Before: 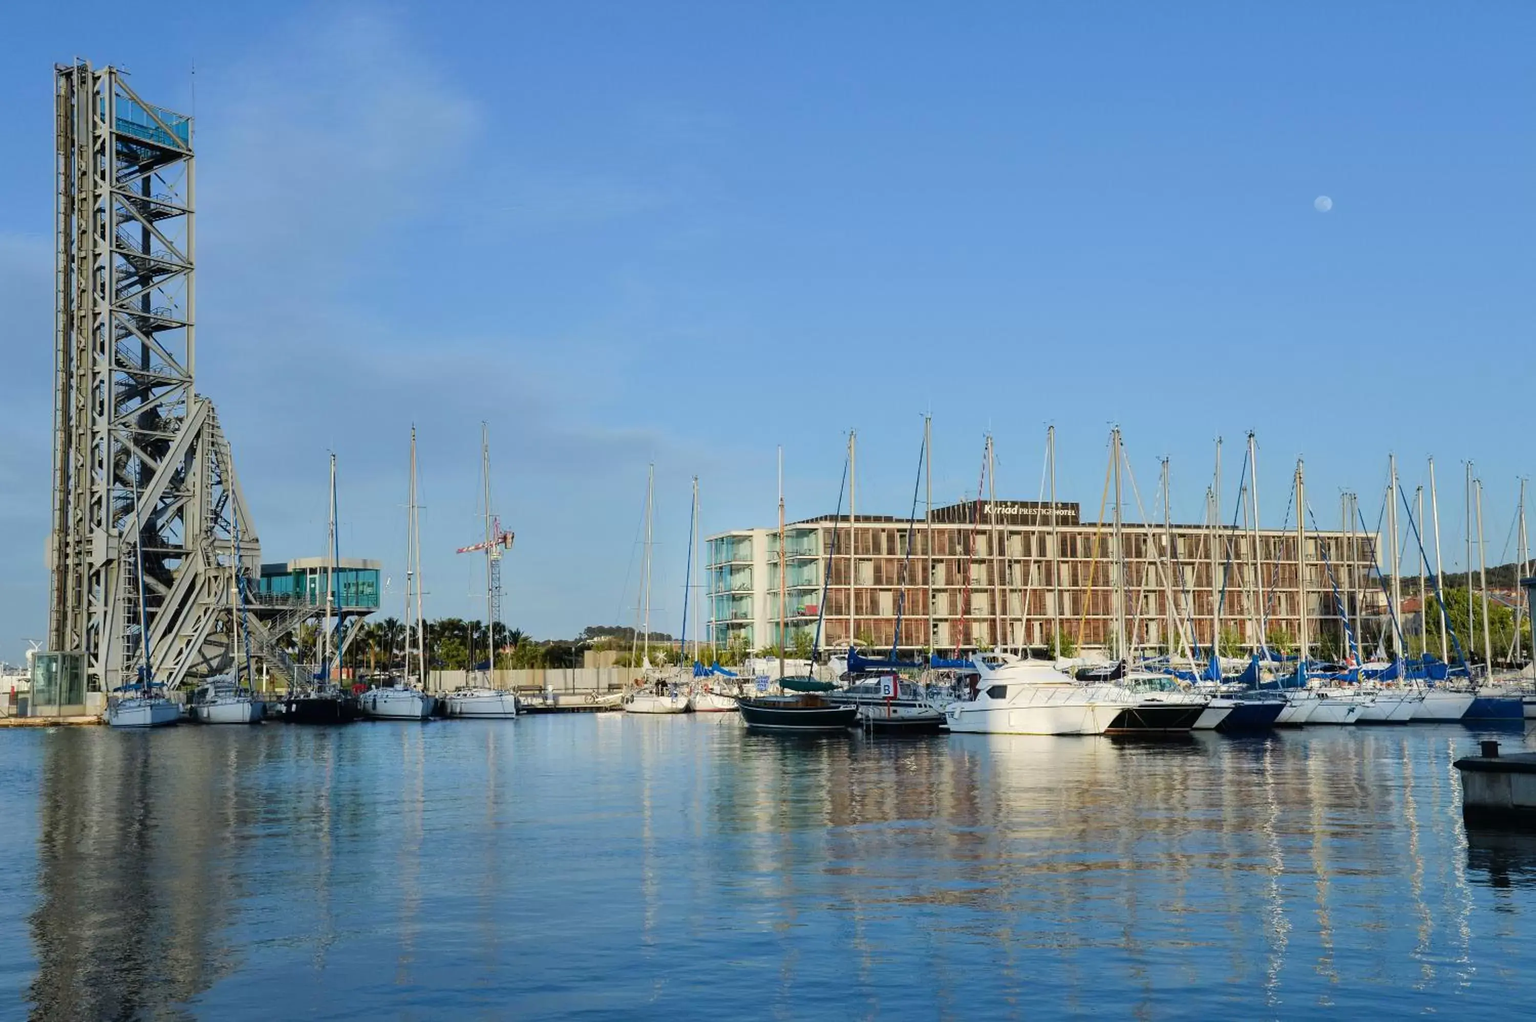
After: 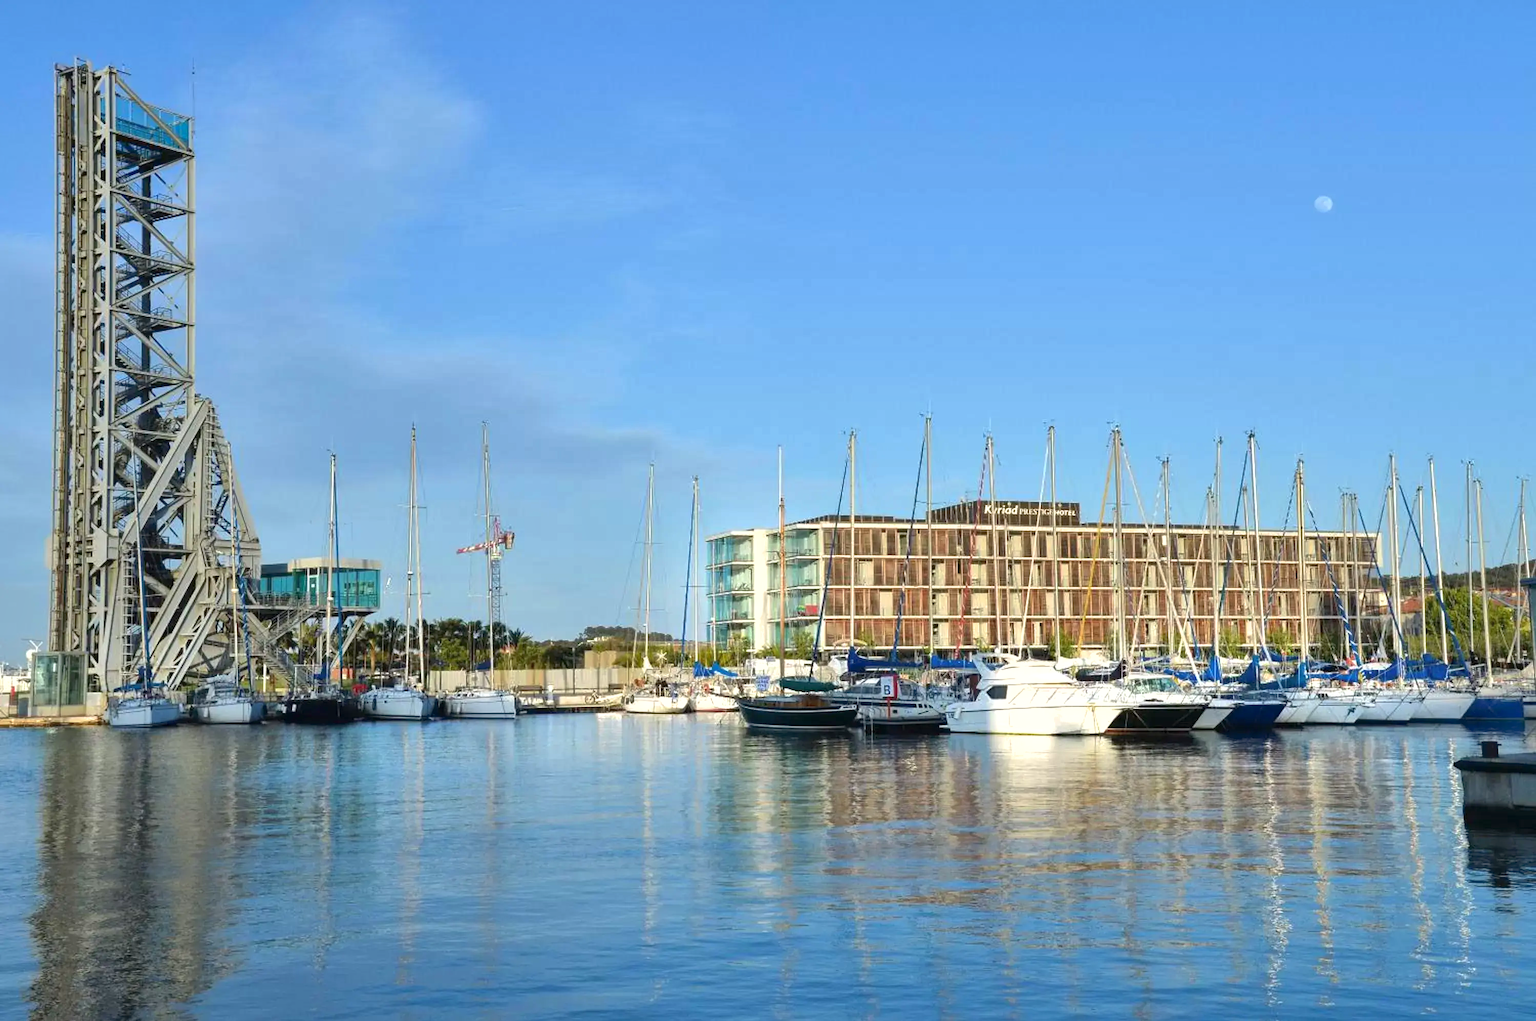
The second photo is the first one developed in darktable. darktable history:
exposure: exposure 0.583 EV, compensate exposure bias true, compensate highlight preservation false
shadows and highlights: on, module defaults
